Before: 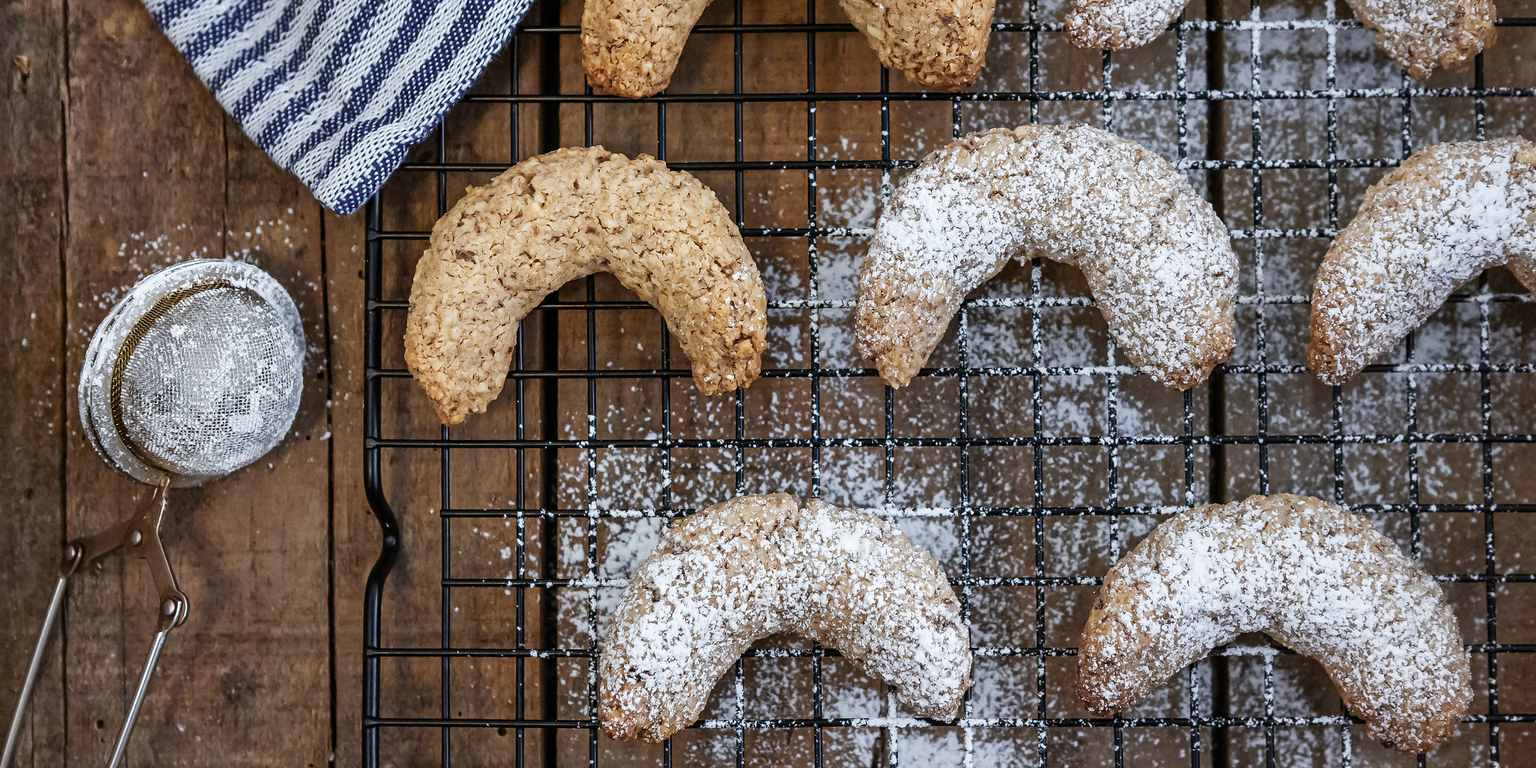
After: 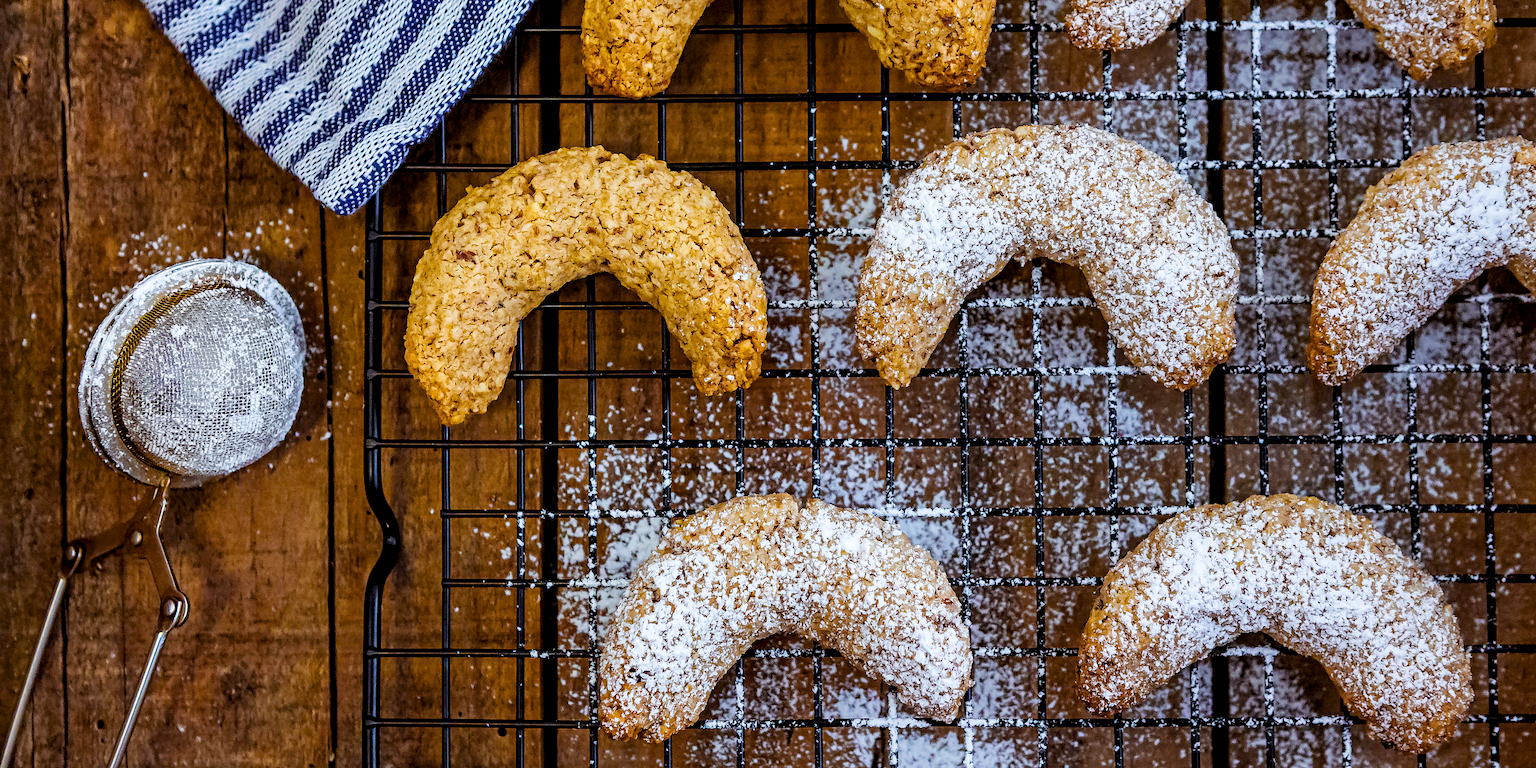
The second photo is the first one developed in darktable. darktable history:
exposure: exposure -0.023 EV, compensate highlight preservation false
filmic rgb: black relative exposure -12.86 EV, white relative exposure 2.81 EV, target black luminance 0%, hardness 8.5, latitude 71.37%, contrast 1.134, shadows ↔ highlights balance -0.589%, iterations of high-quality reconstruction 0
color balance rgb: shadows lift › chroma 4.437%, shadows lift › hue 24.5°, linear chroma grading › global chroma 49.436%, perceptual saturation grading › global saturation 19.961%
haze removal: strength 0.285, distance 0.253, compatibility mode true, adaptive false
local contrast: highlights 103%, shadows 99%, detail 131%, midtone range 0.2
